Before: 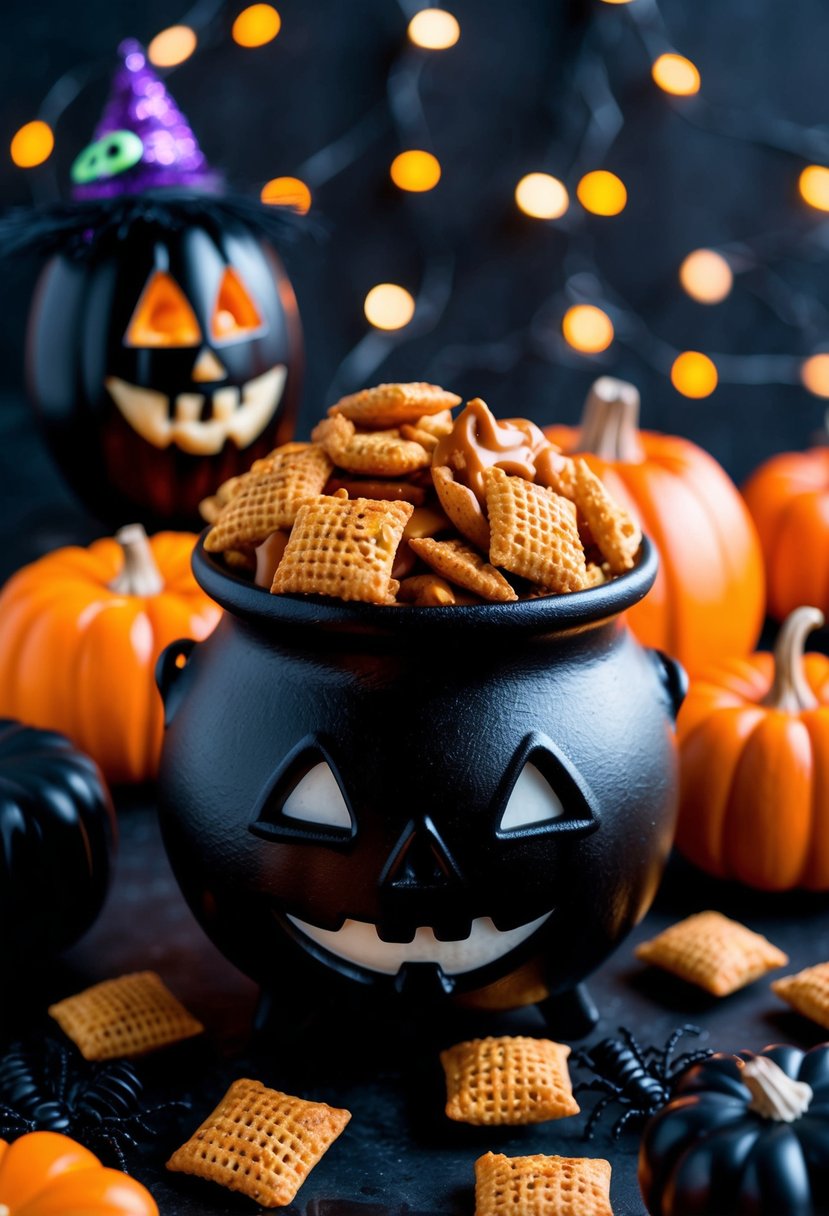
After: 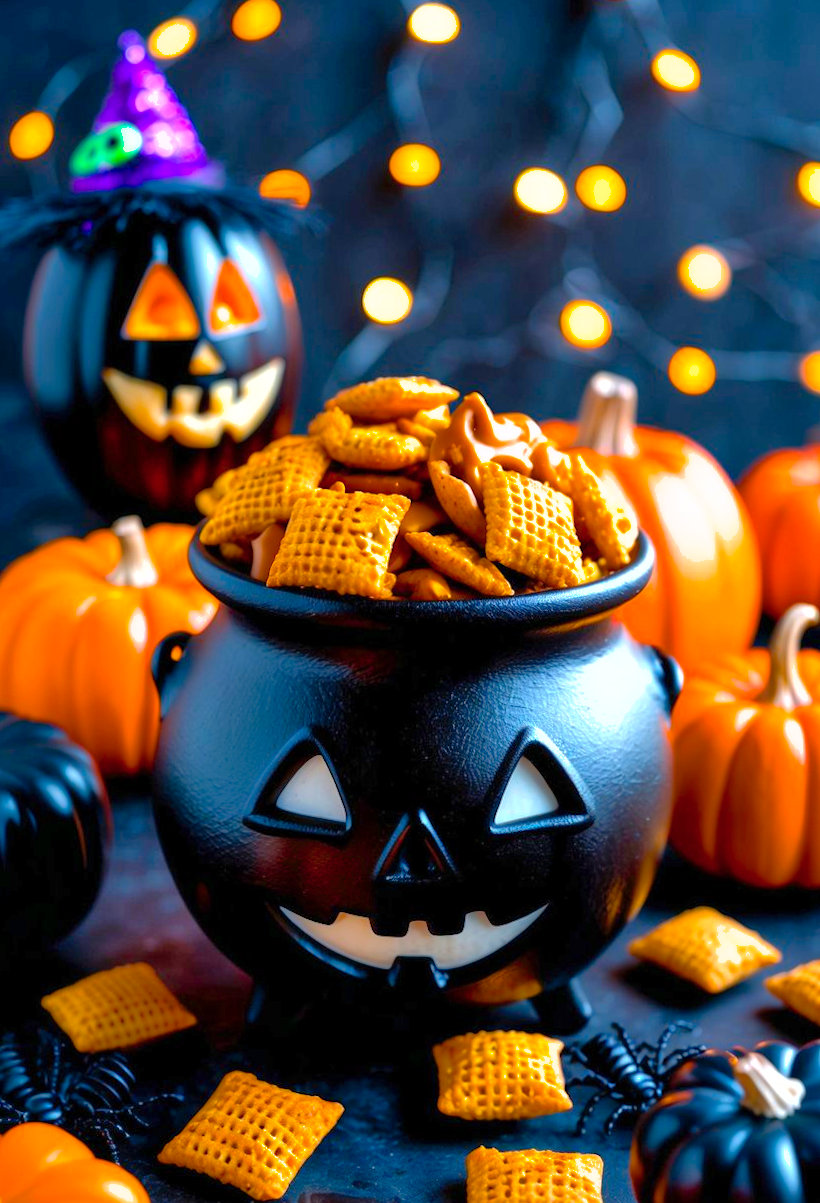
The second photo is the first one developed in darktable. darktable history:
color balance rgb: shadows lift › luminance 0.932%, shadows lift › chroma 0.184%, shadows lift › hue 21.48°, linear chroma grading › global chroma 14.941%, perceptual saturation grading › global saturation 25.356%, global vibrance 20%
crop and rotate: angle -0.411°
exposure: exposure 0.6 EV, compensate highlight preservation false
shadows and highlights: on, module defaults
